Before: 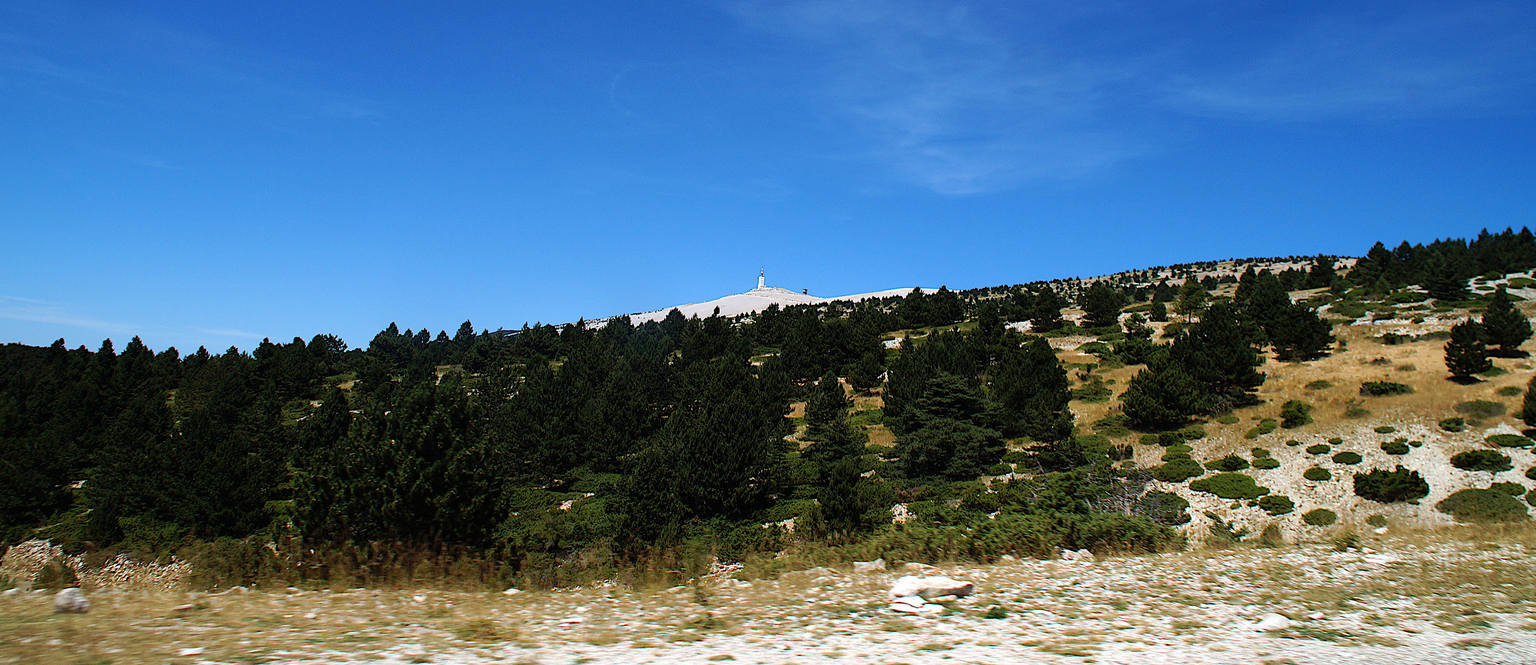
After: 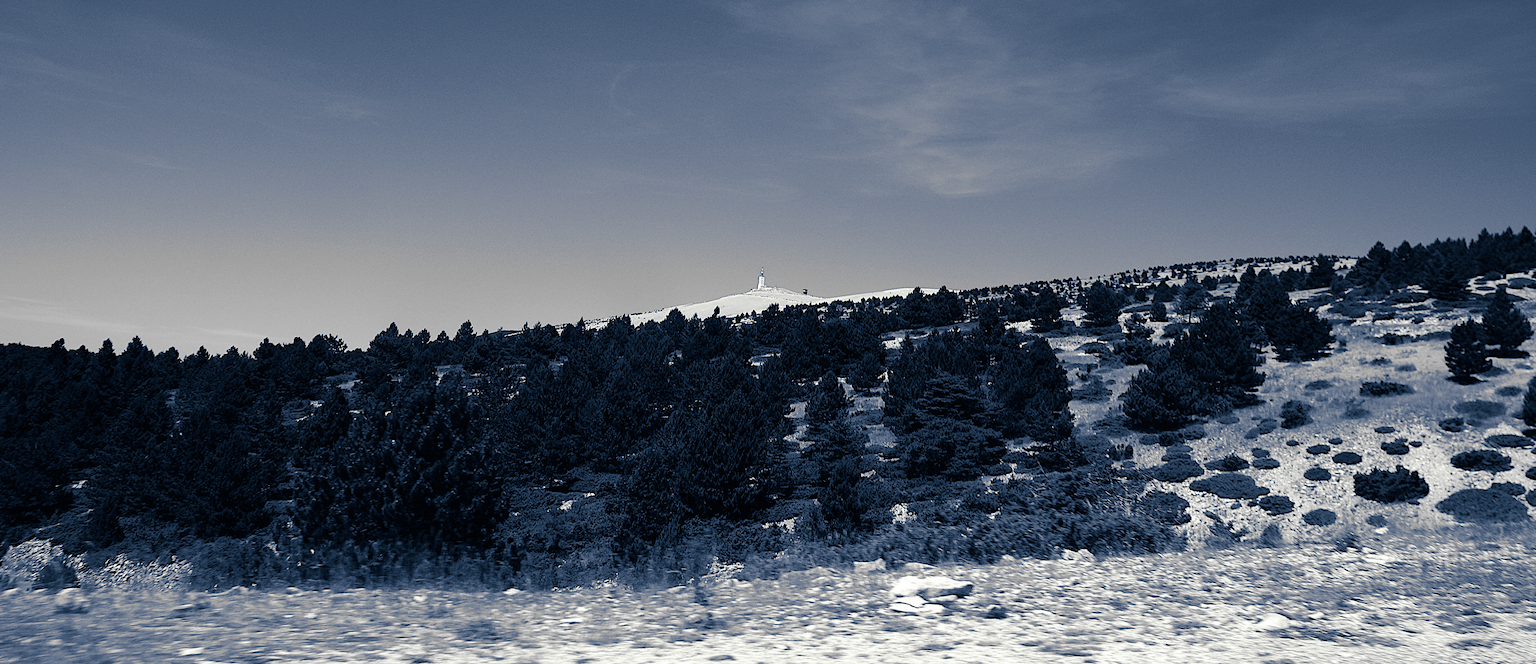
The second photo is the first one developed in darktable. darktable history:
split-toning: shadows › hue 226.8°, shadows › saturation 0.84
monochrome: on, module defaults
